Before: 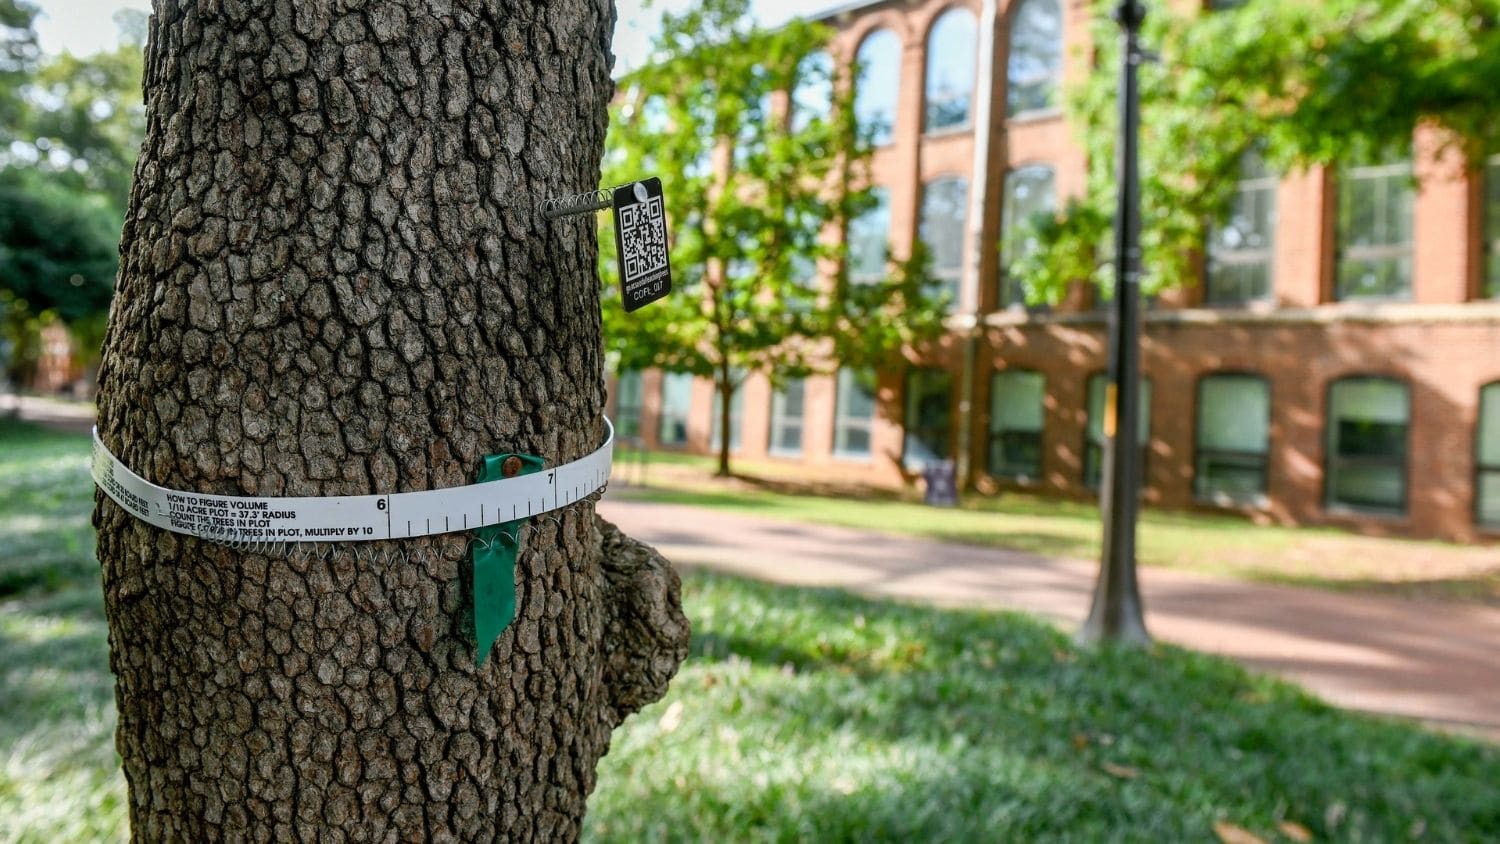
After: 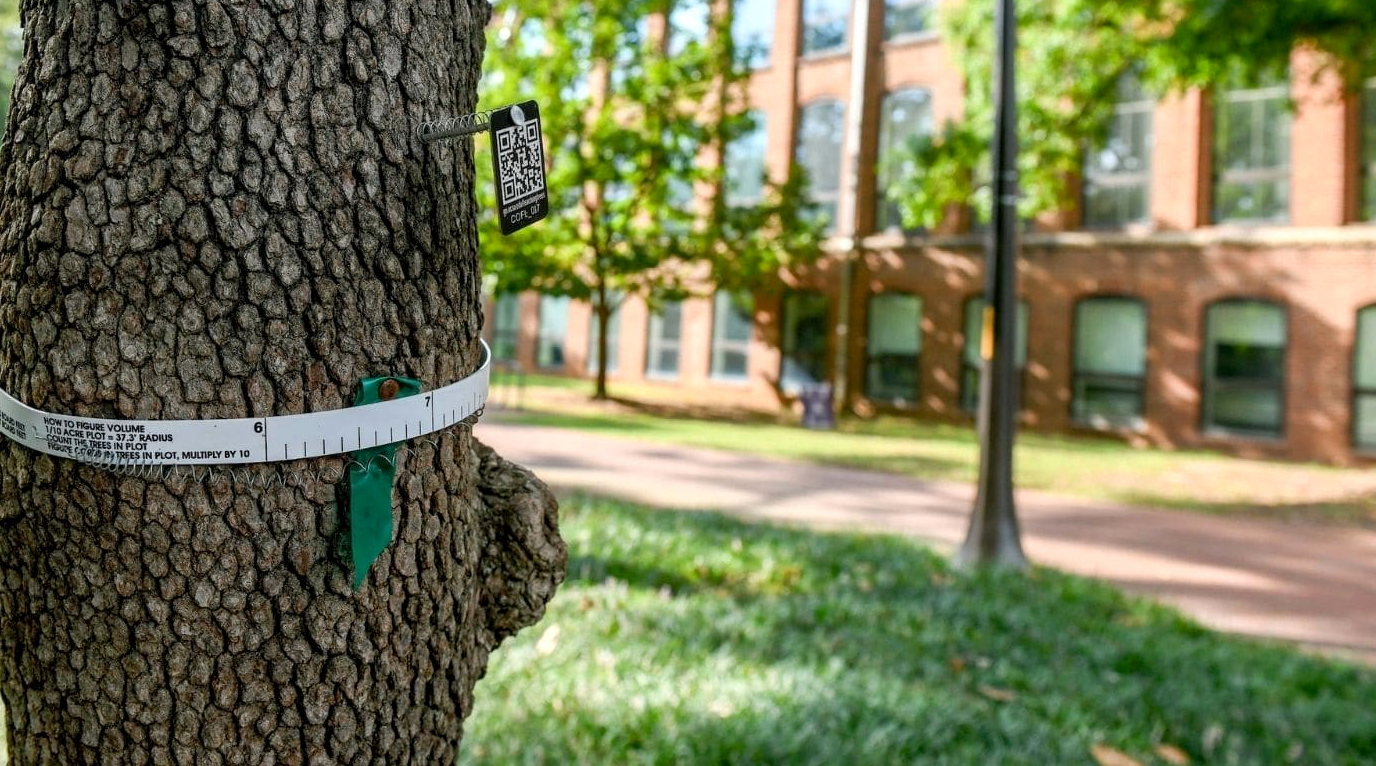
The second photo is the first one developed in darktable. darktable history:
crop and rotate: left 8.262%, top 9.226%
exposure: black level correction 0.002, exposure 0.15 EV, compensate highlight preservation false
